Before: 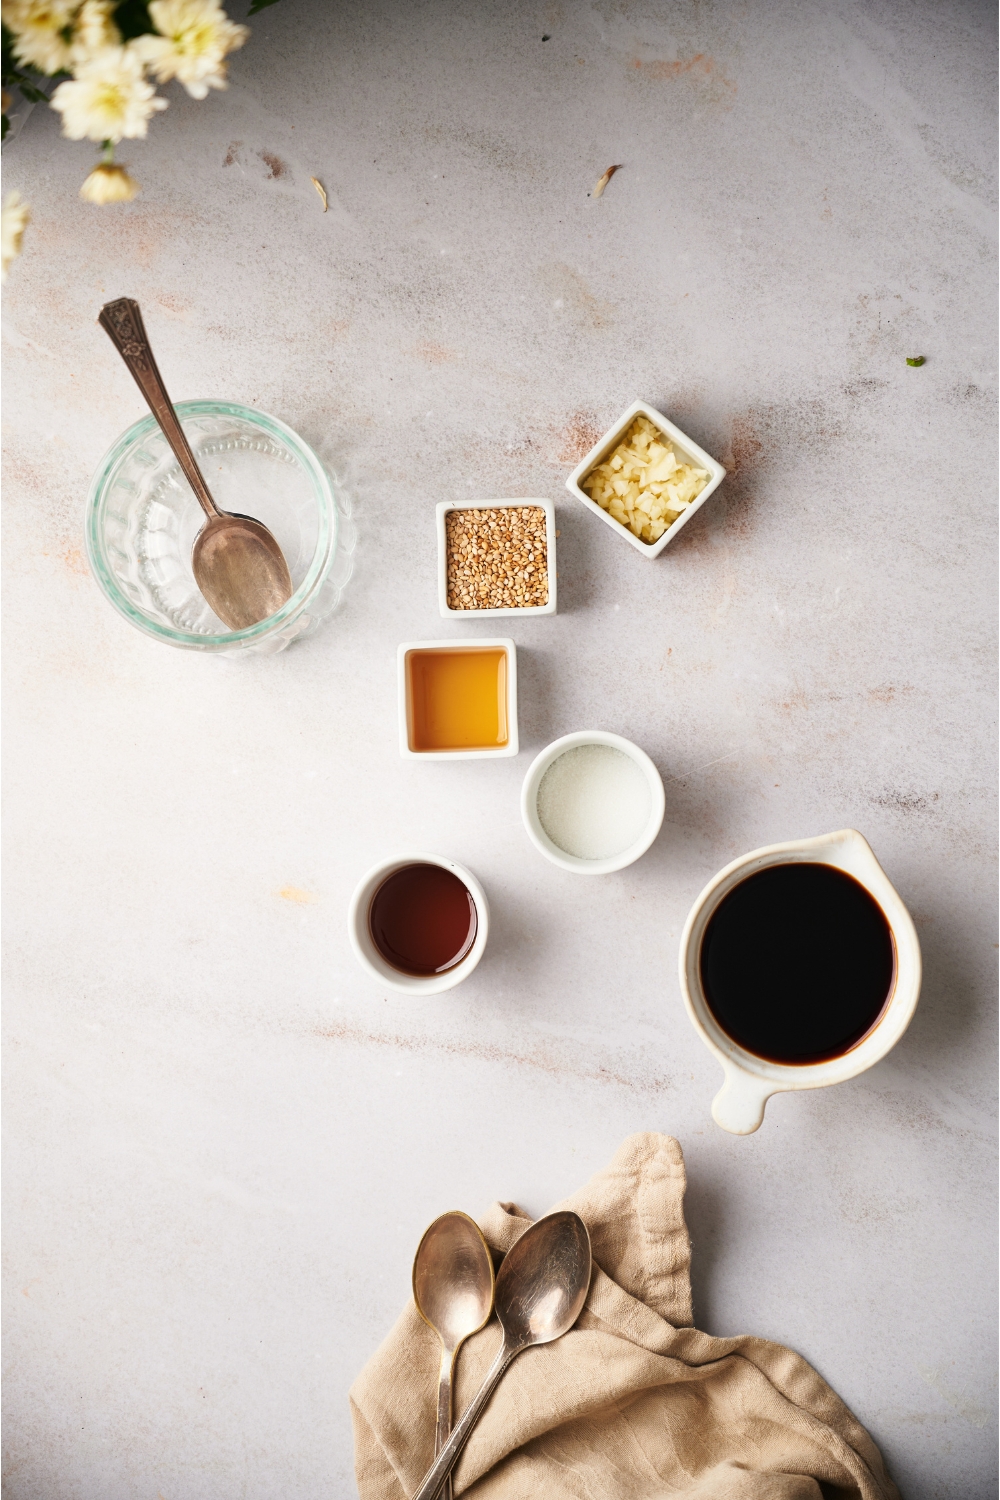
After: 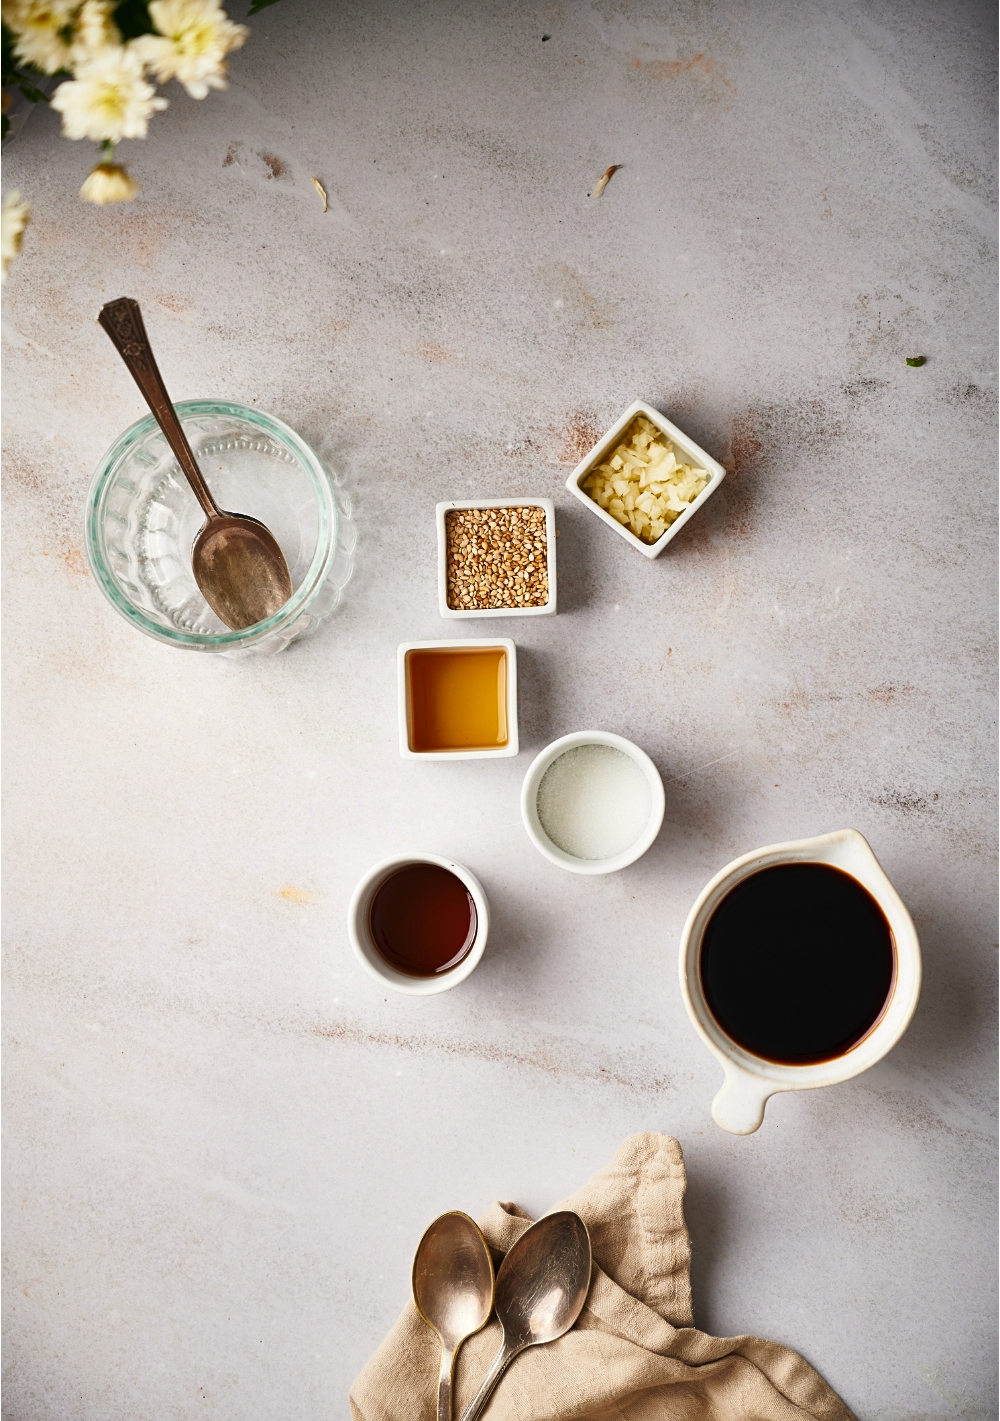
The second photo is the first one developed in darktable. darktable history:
crop and rotate: top 0.012%, bottom 5.251%
sharpen: amount 0.217
shadows and highlights: highlights color adjustment 55.22%, soften with gaussian
